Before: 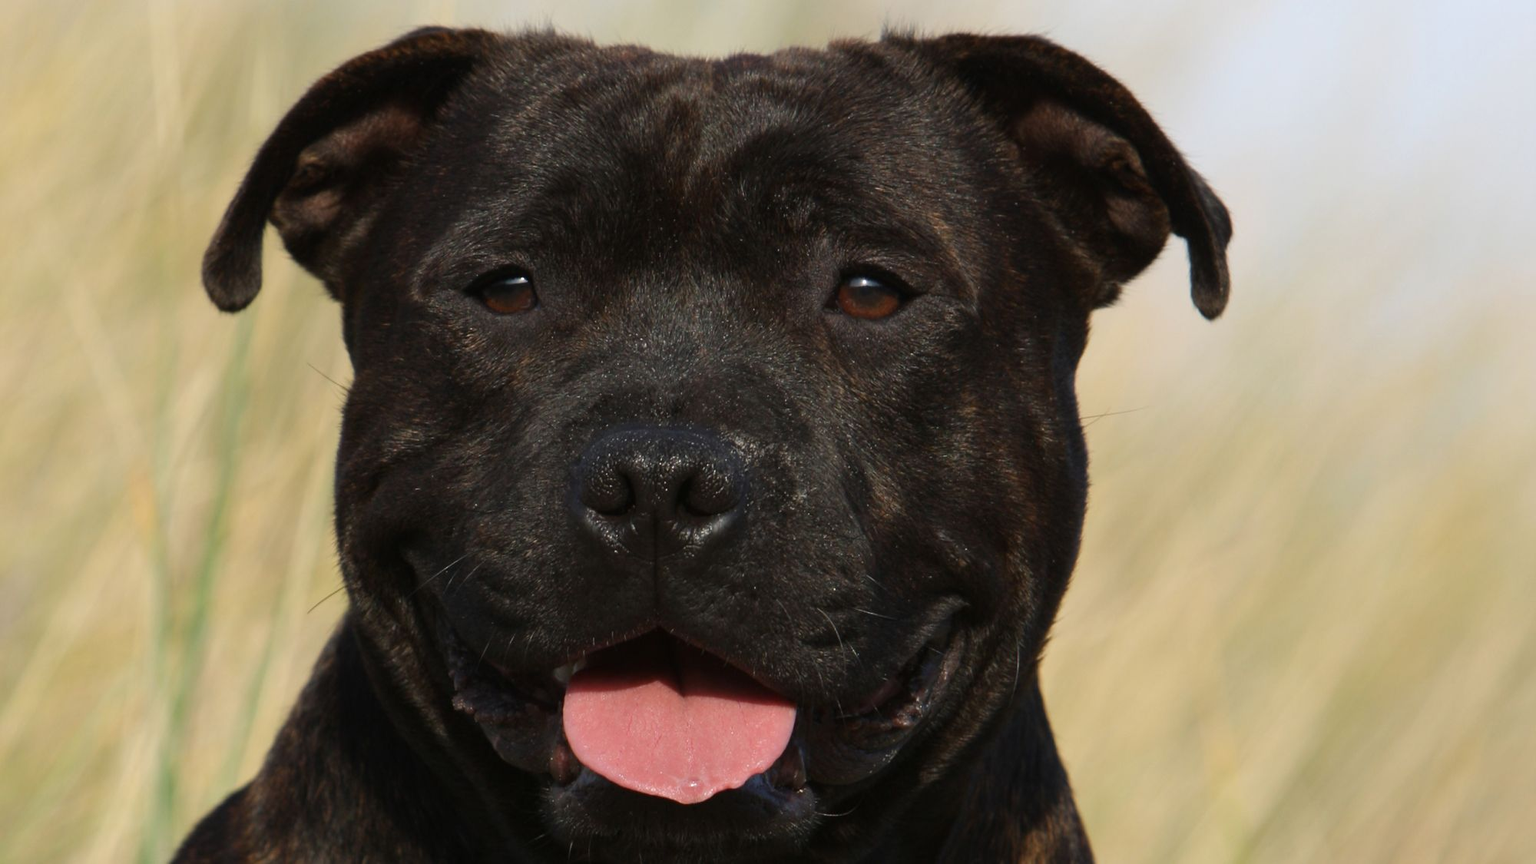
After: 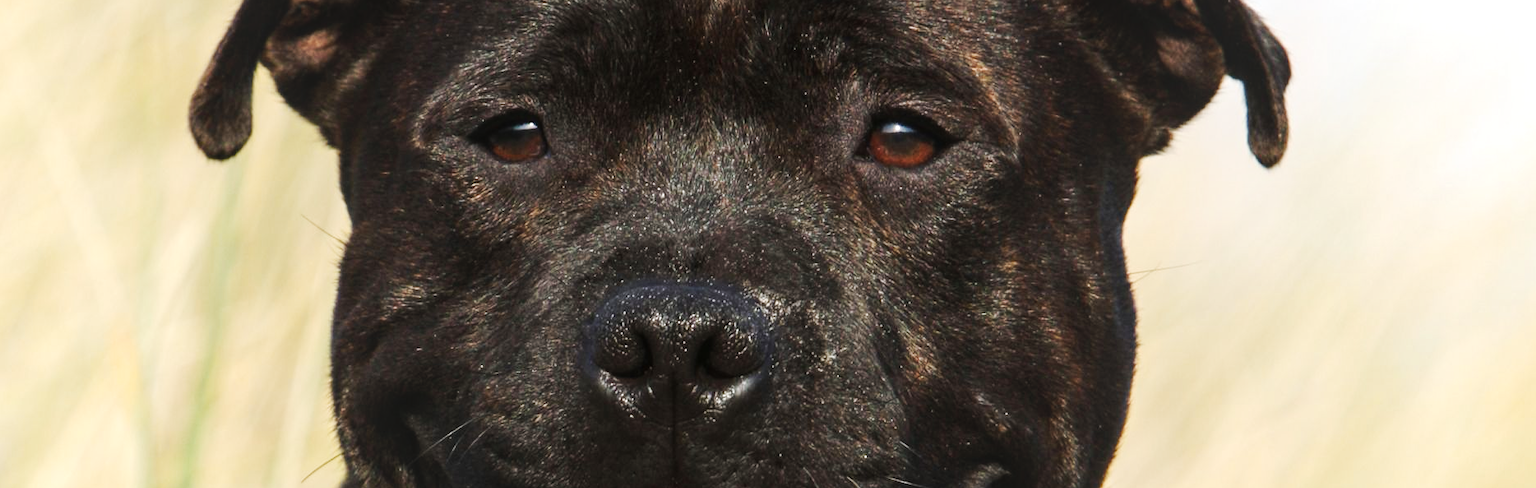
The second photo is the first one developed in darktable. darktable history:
tone curve: curves: ch0 [(0, 0.023) (0.103, 0.087) (0.295, 0.297) (0.445, 0.531) (0.553, 0.665) (0.735, 0.843) (0.994, 1)]; ch1 [(0, 0) (0.427, 0.346) (0.456, 0.426) (0.484, 0.483) (0.509, 0.514) (0.535, 0.56) (0.581, 0.632) (0.646, 0.715) (1, 1)]; ch2 [(0, 0) (0.369, 0.388) (0.449, 0.431) (0.501, 0.495) (0.533, 0.518) (0.572, 0.612) (0.677, 0.752) (1, 1)], preserve colors none
crop: left 1.747%, top 18.879%, right 4.832%, bottom 28.154%
local contrast: on, module defaults
exposure: black level correction 0, exposure 0.691 EV, compensate highlight preservation false
